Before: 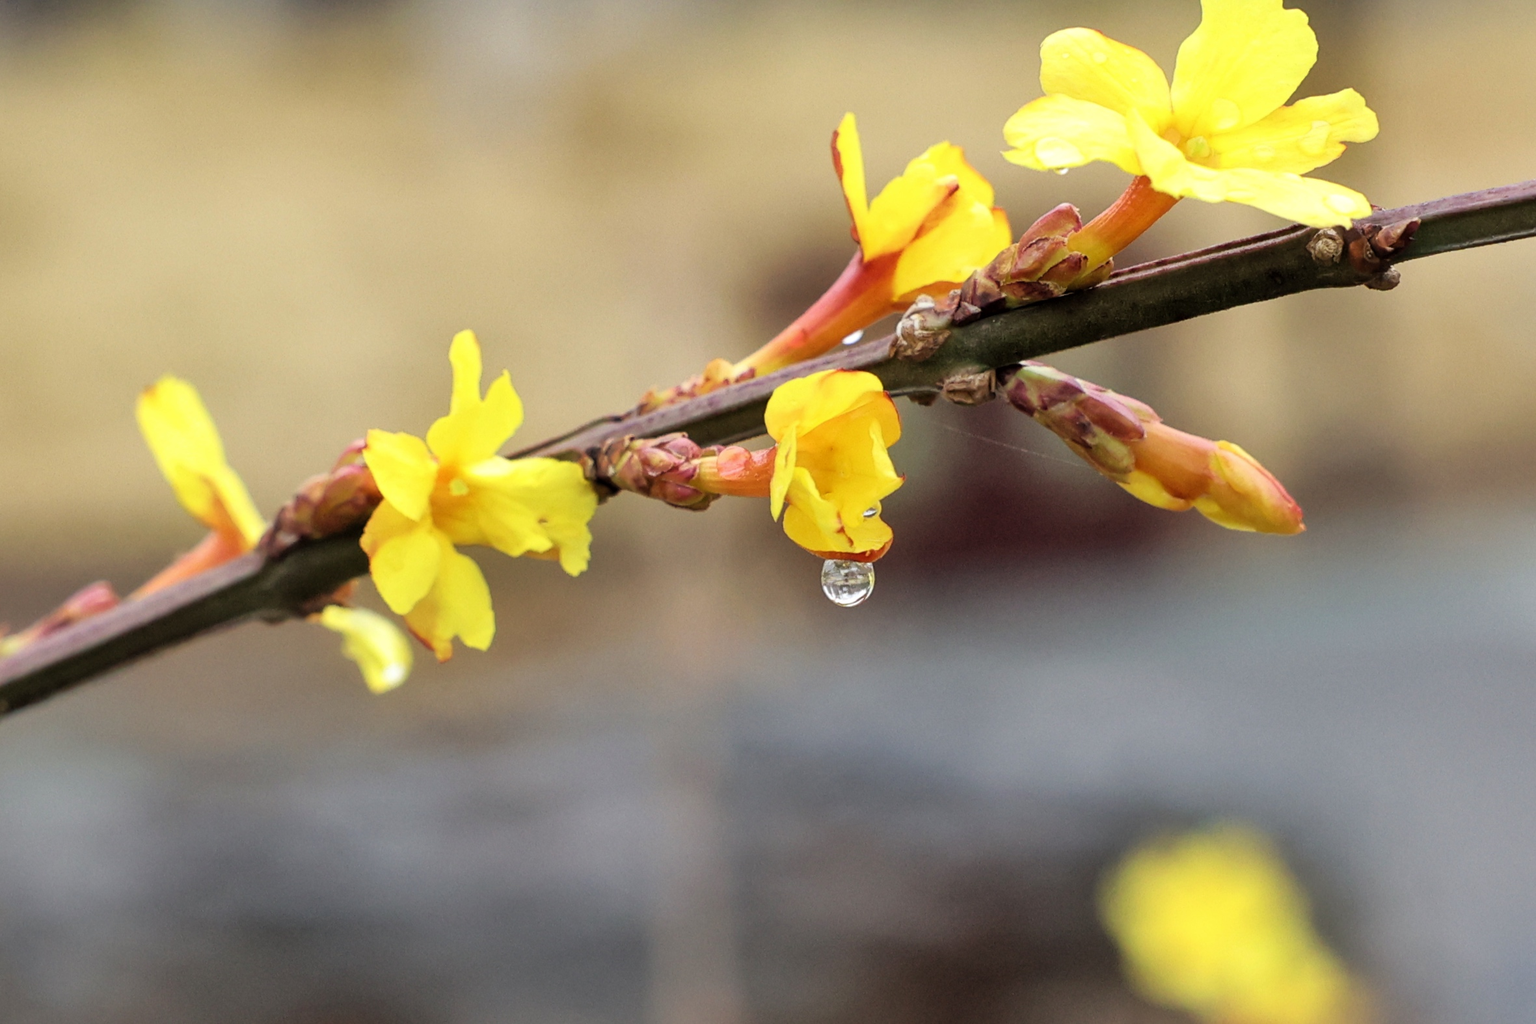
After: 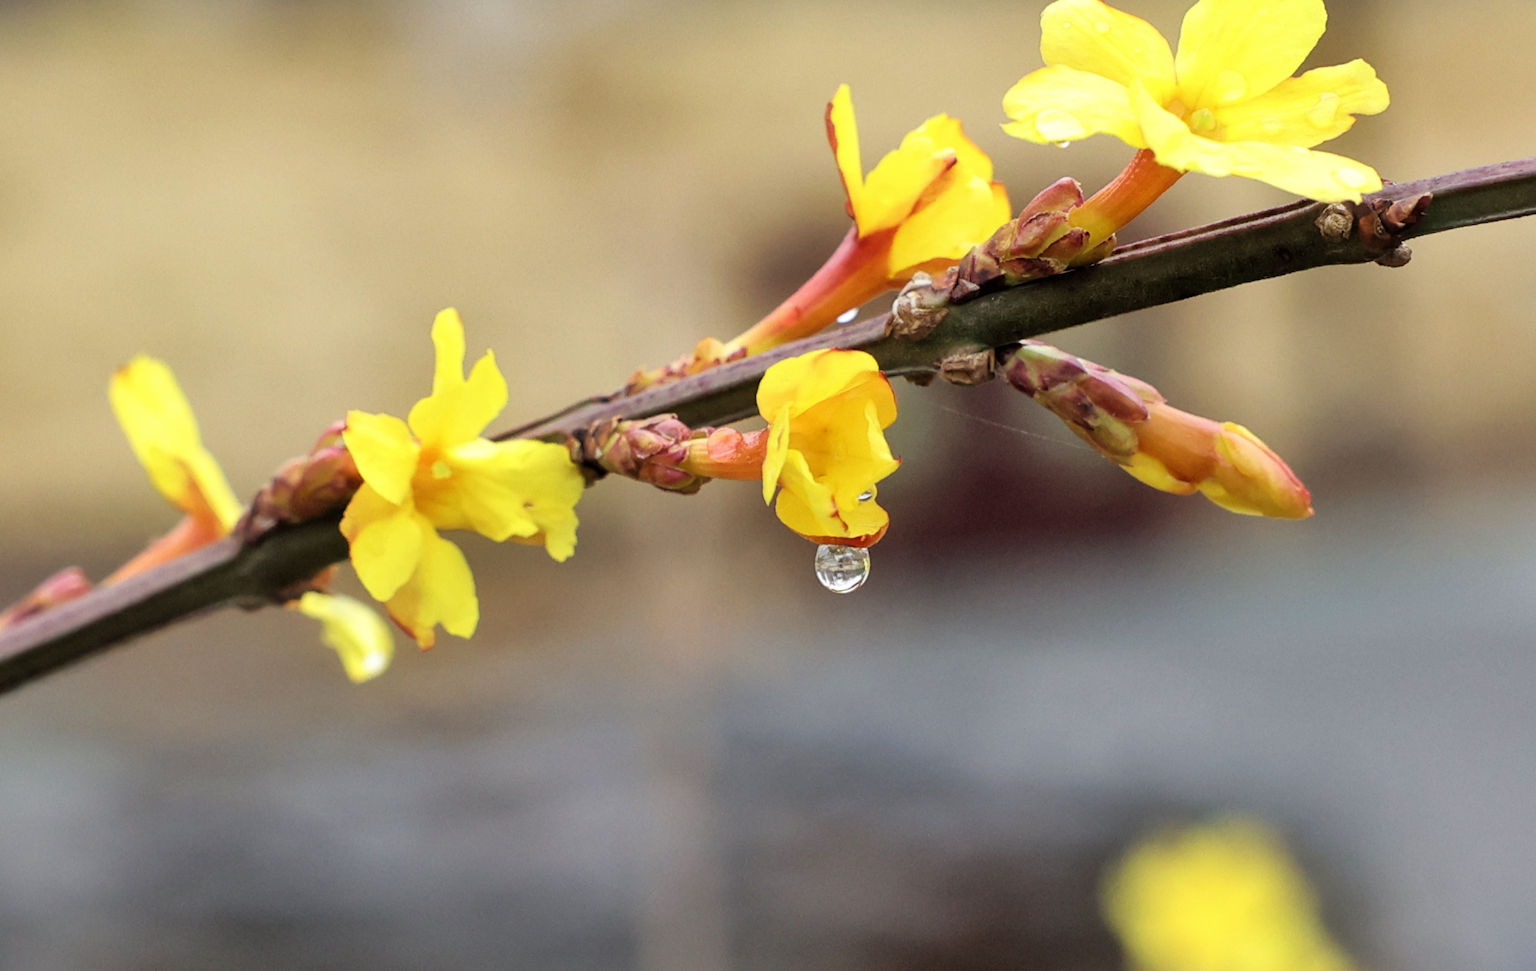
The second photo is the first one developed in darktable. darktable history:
crop: left 2.026%, top 3.053%, right 0.935%, bottom 4.866%
